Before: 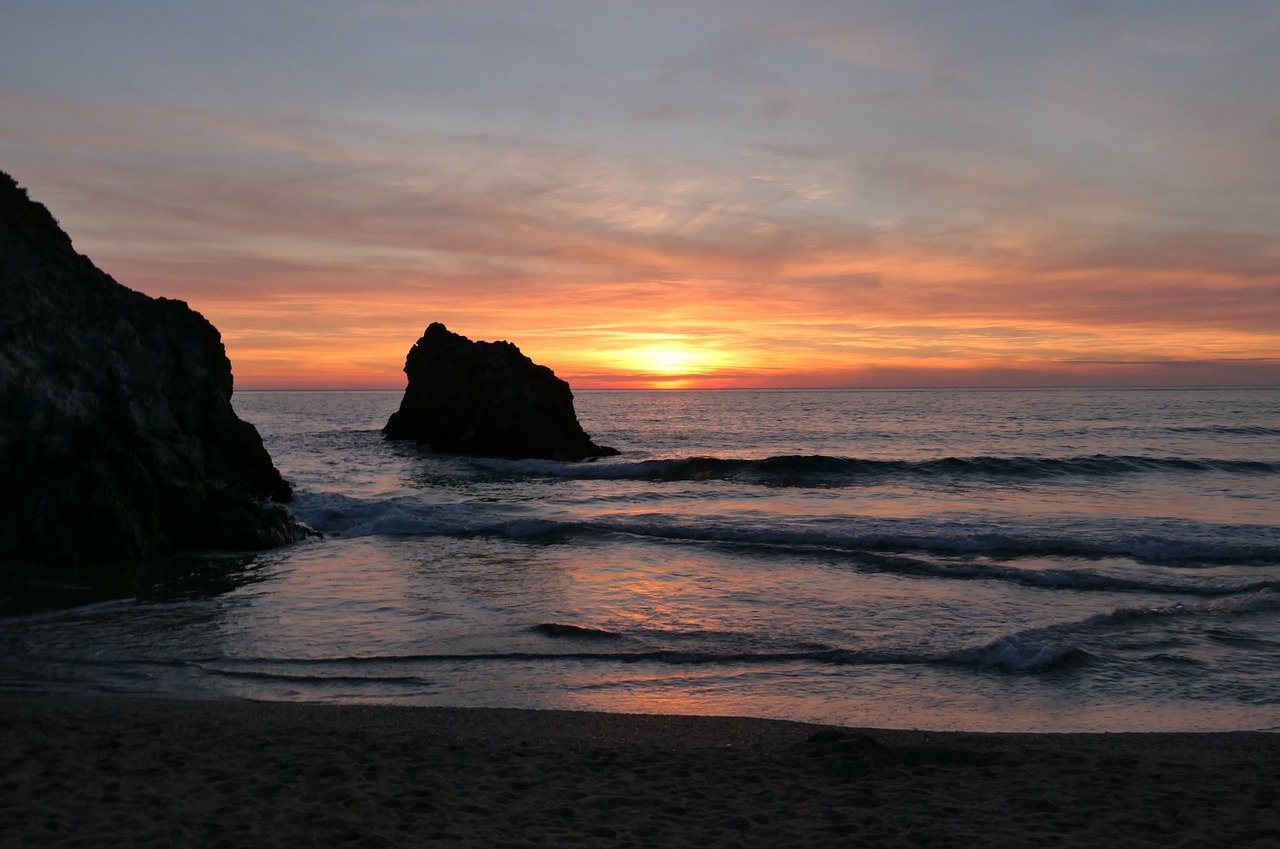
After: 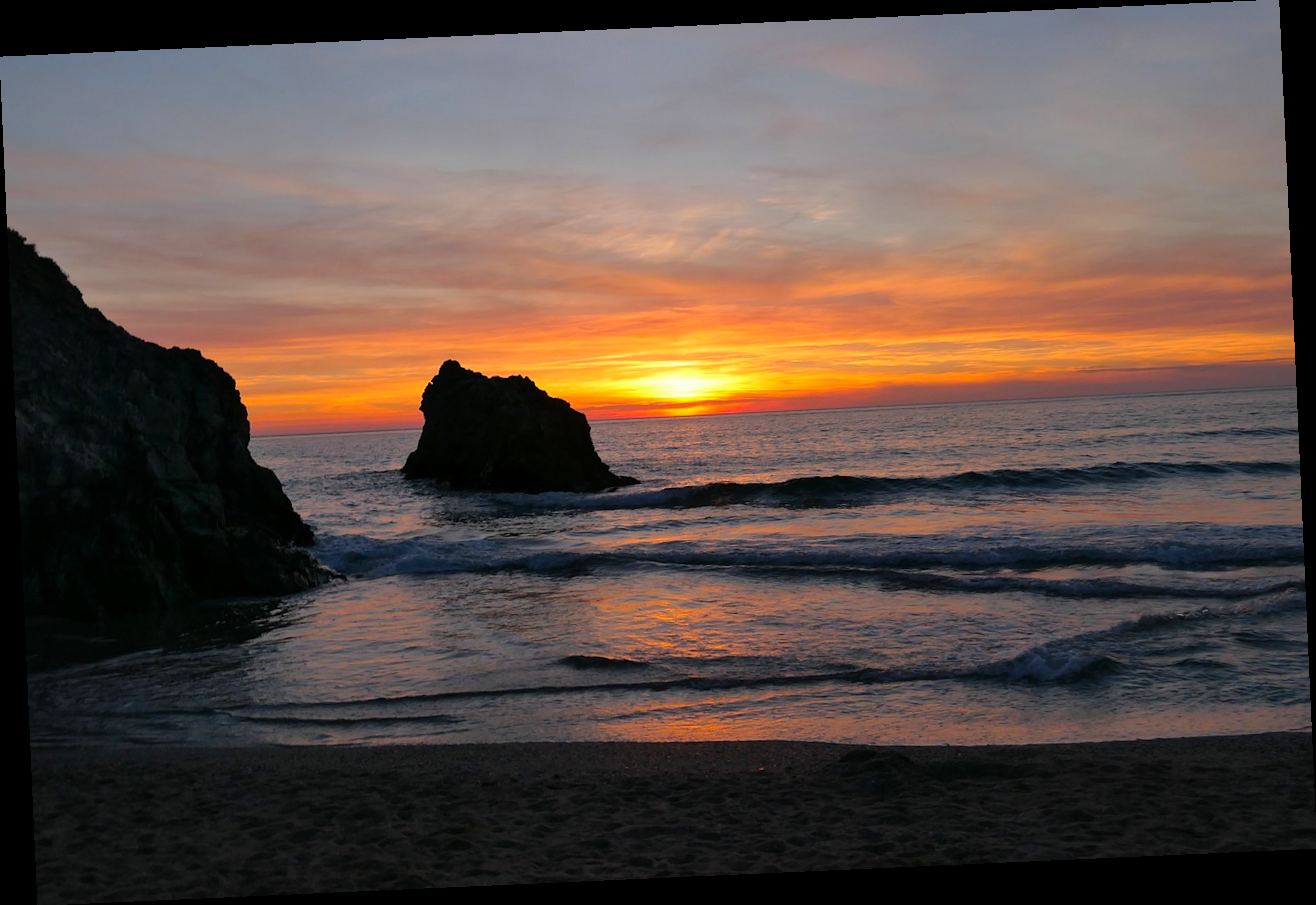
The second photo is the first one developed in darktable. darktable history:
color balance rgb: perceptual saturation grading › global saturation 30%, global vibrance 10%
rotate and perspective: rotation -2.56°, automatic cropping off
